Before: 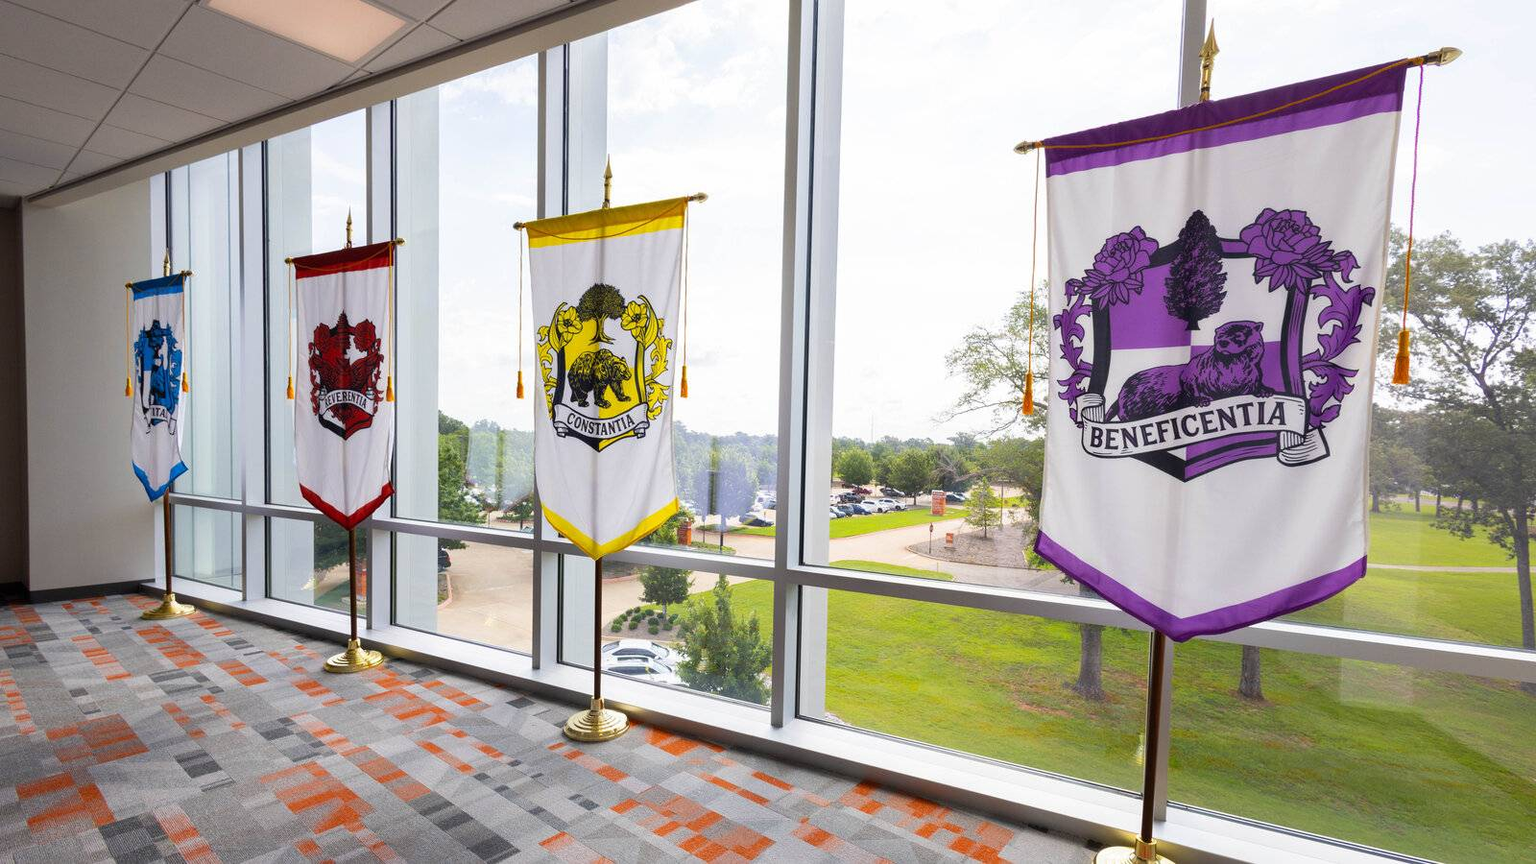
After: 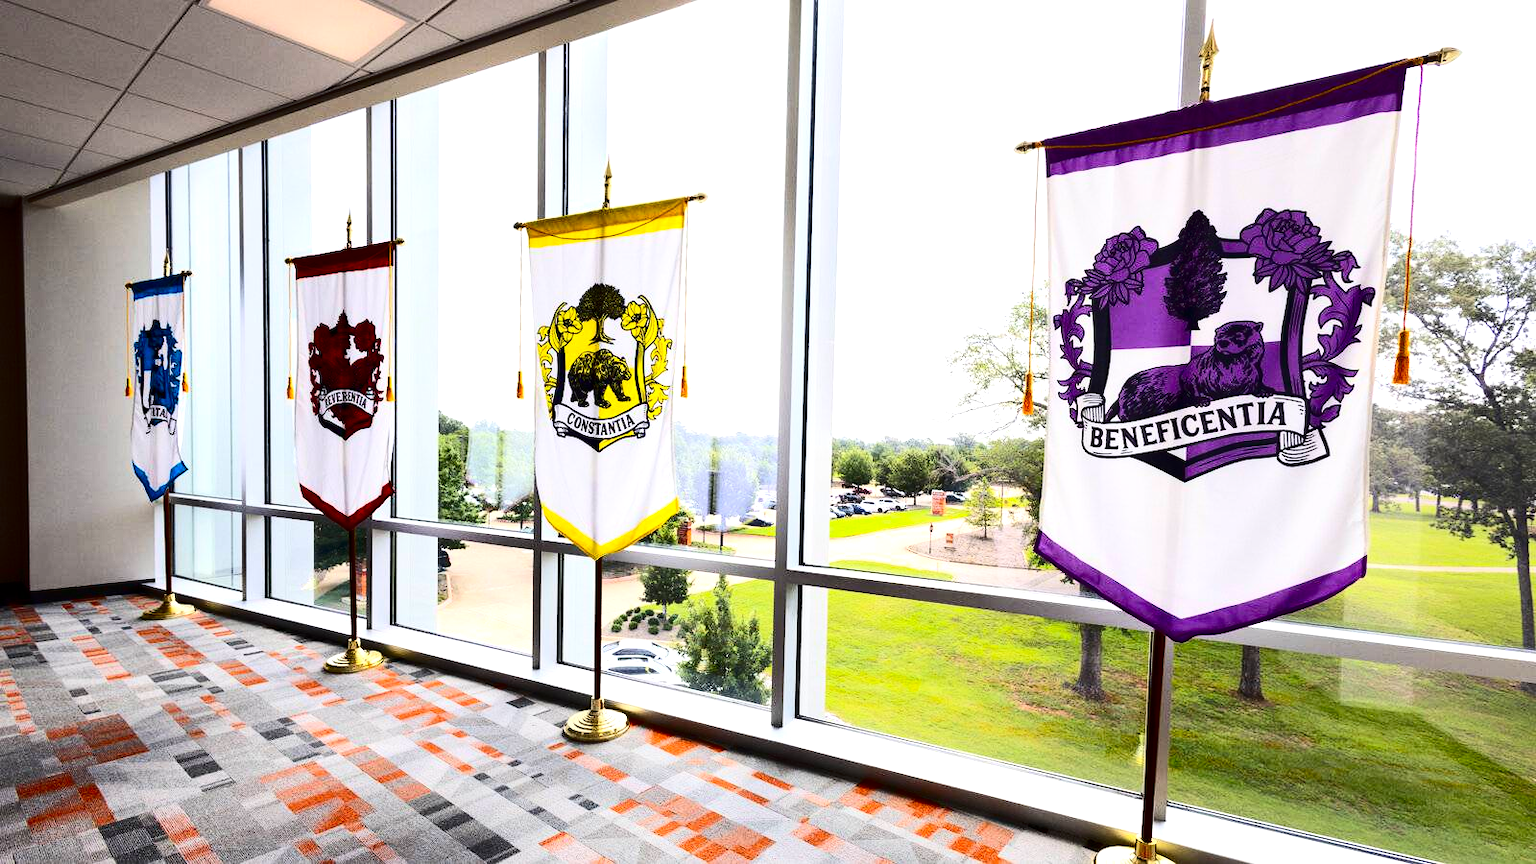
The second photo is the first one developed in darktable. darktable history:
contrast brightness saturation: contrast 0.32, brightness -0.08, saturation 0.17
exposure: black level correction 0.001, exposure 0.14 EV, compensate highlight preservation false
tone equalizer: -8 EV -0.417 EV, -7 EV -0.389 EV, -6 EV -0.333 EV, -5 EV -0.222 EV, -3 EV 0.222 EV, -2 EV 0.333 EV, -1 EV 0.389 EV, +0 EV 0.417 EV, edges refinement/feathering 500, mask exposure compensation -1.57 EV, preserve details no
